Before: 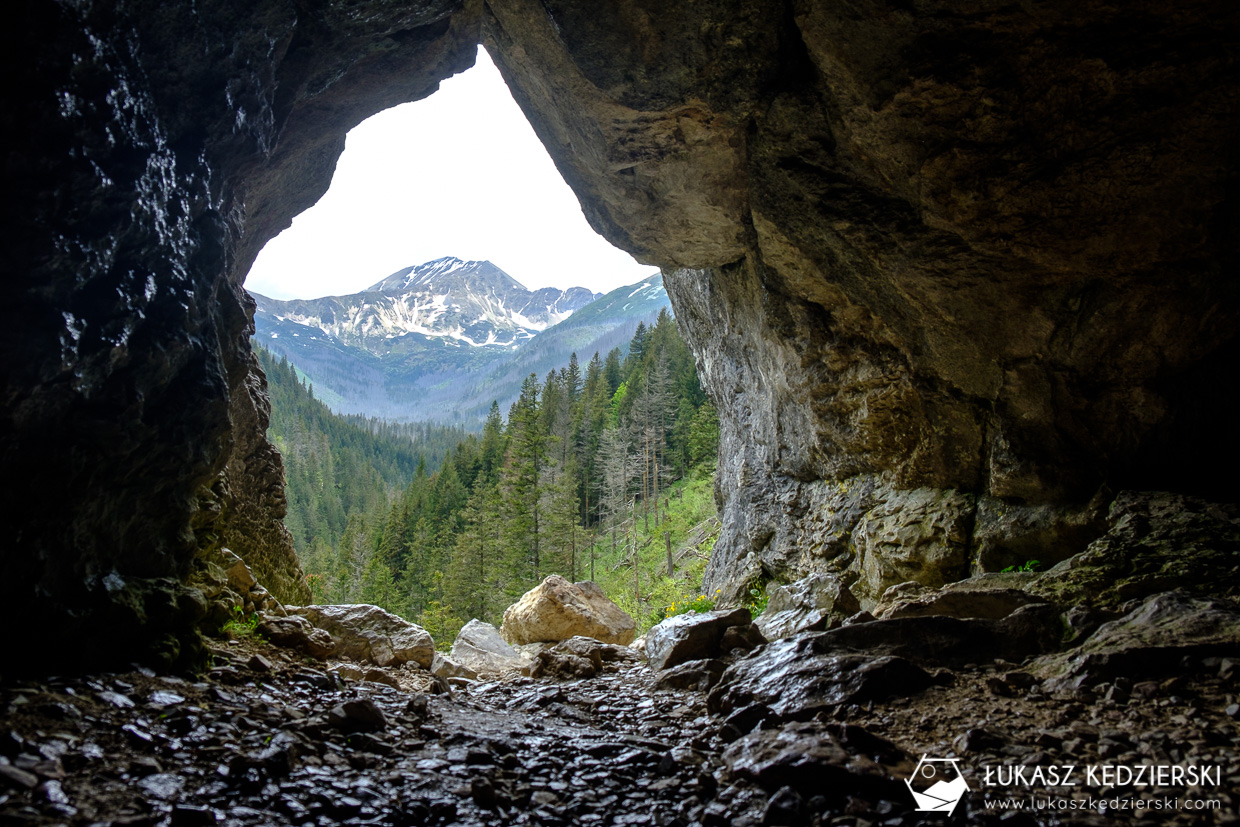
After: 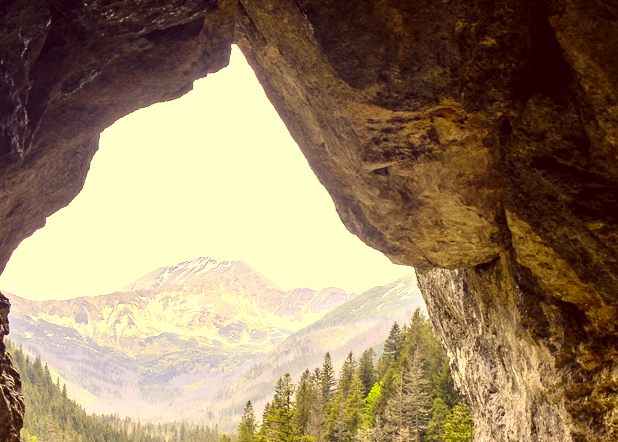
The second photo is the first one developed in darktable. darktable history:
exposure: black level correction 0, exposure 1.739 EV, compensate exposure bias true, compensate highlight preservation false
crop: left 19.882%, right 30.27%, bottom 46.468%
color correction: highlights a* 9.69, highlights b* 38.37, shadows a* 14.35, shadows b* 3.11
tone curve: curves: ch0 [(0, 0.003) (0.117, 0.101) (0.257, 0.246) (0.408, 0.432) (0.632, 0.716) (0.795, 0.884) (1, 1)]; ch1 [(0, 0) (0.227, 0.197) (0.405, 0.421) (0.501, 0.501) (0.522, 0.526) (0.546, 0.564) (0.589, 0.602) (0.696, 0.761) (0.976, 0.992)]; ch2 [(0, 0) (0.208, 0.176) (0.377, 0.38) (0.5, 0.5) (0.537, 0.534) (0.571, 0.577) (0.627, 0.64) (0.698, 0.76) (1, 1)], color space Lab, independent channels, preserve colors none
